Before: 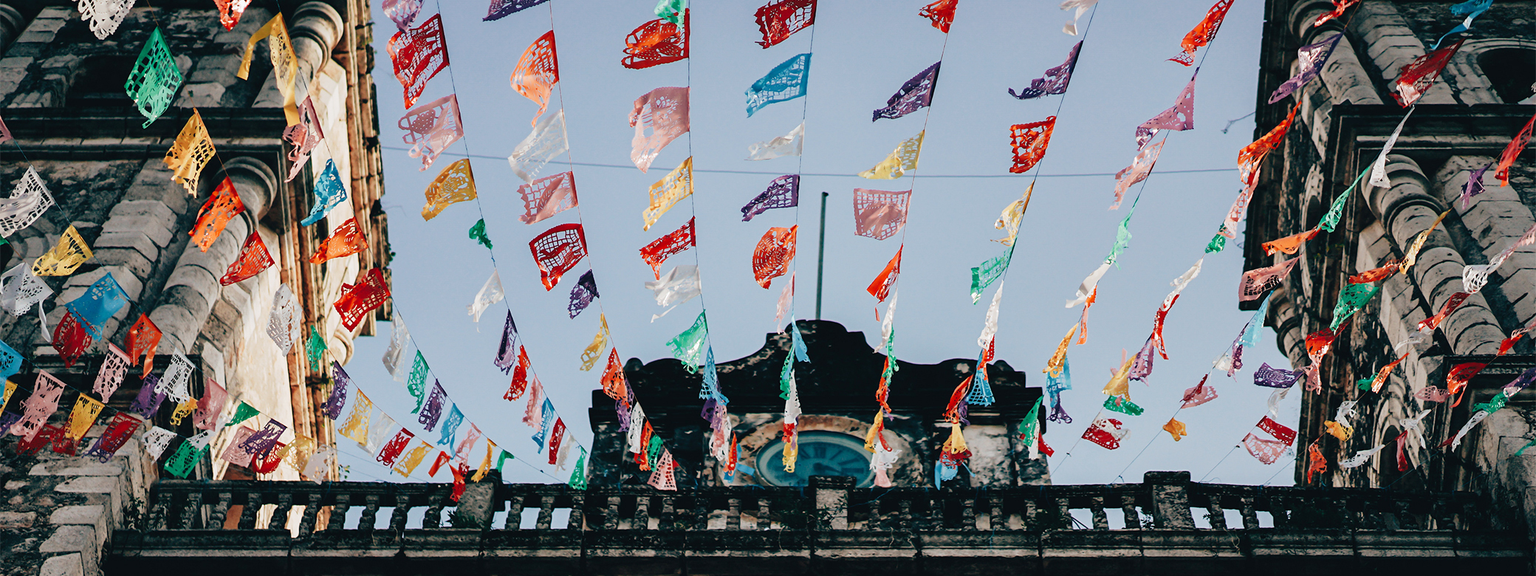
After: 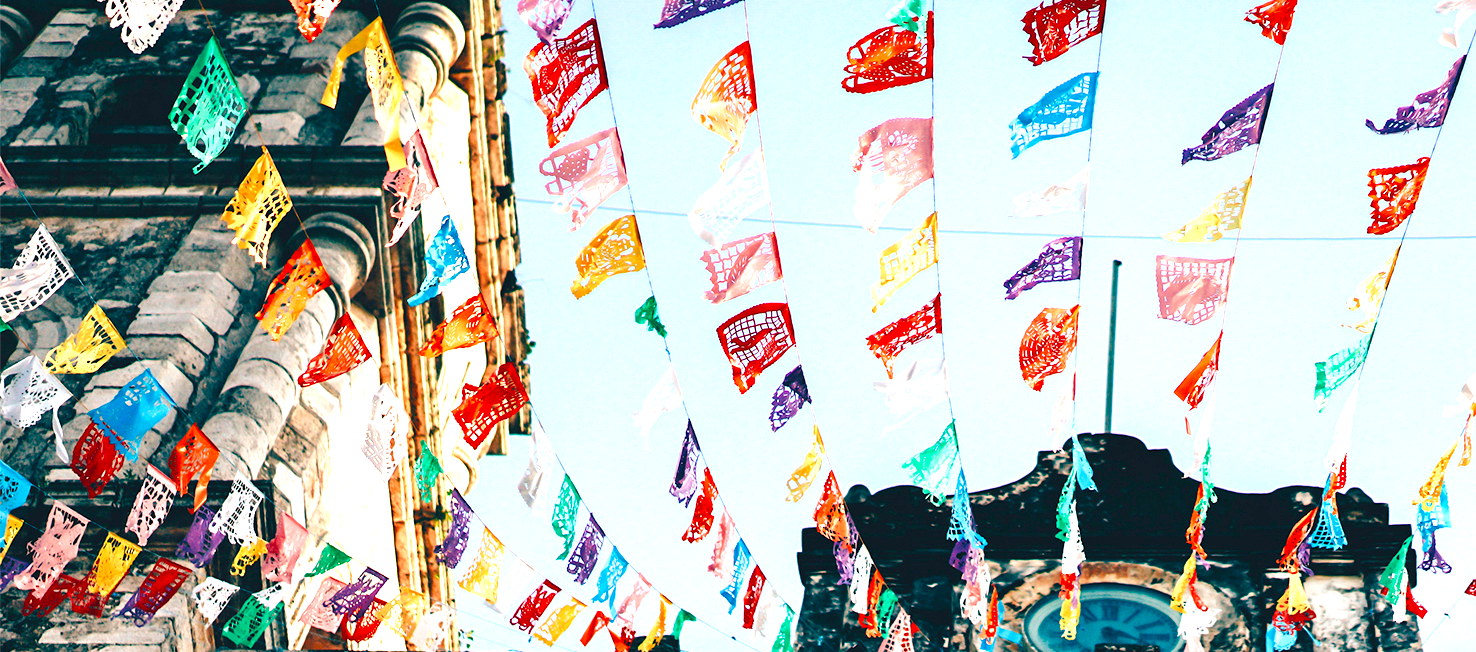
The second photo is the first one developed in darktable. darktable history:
crop: right 29.033%, bottom 16.305%
exposure: black level correction 0, exposure 1.199 EV, compensate exposure bias true, compensate highlight preservation false
color balance rgb: linear chroma grading › global chroma 14.917%, perceptual saturation grading › global saturation 20%, perceptual saturation grading › highlights -25.654%, perceptual saturation grading › shadows 25.145%, global vibrance 20%
